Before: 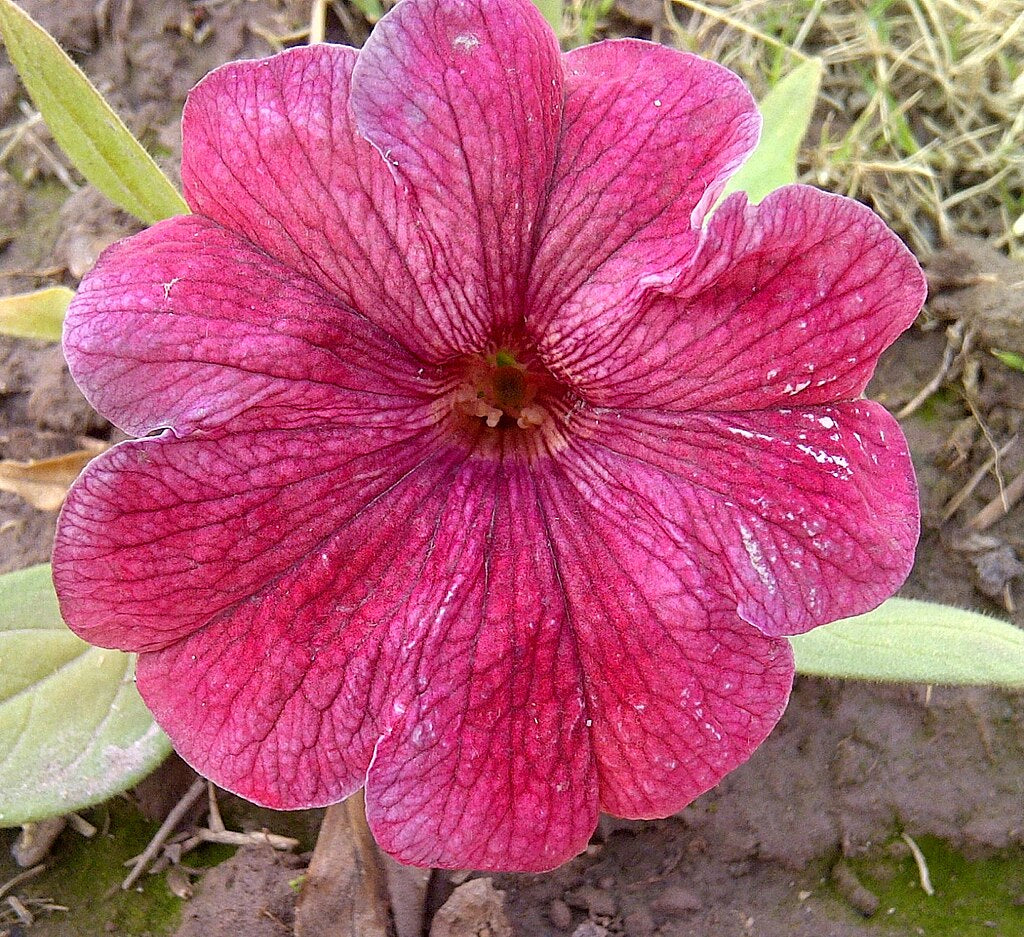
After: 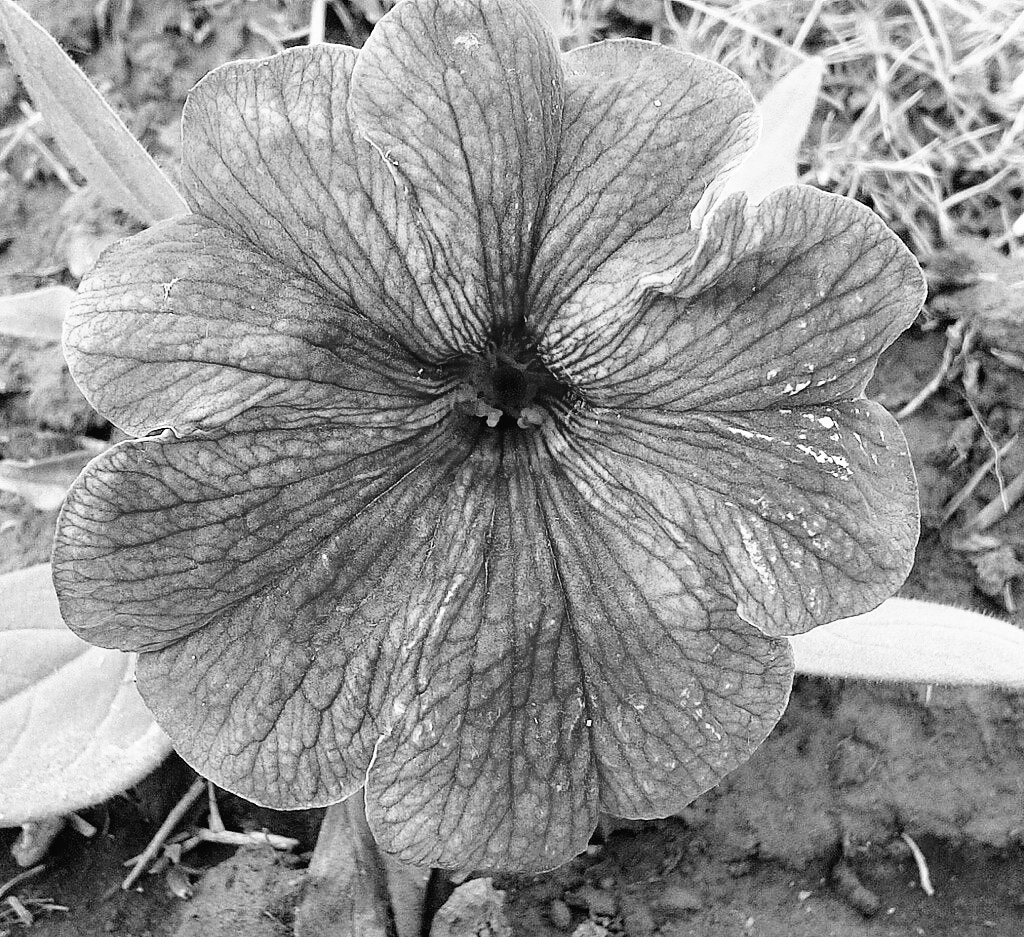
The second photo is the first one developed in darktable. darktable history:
tone curve: curves: ch0 [(0, 0.016) (0.11, 0.039) (0.259, 0.235) (0.383, 0.437) (0.499, 0.597) (0.733, 0.867) (0.843, 0.948) (1, 1)], color space Lab, linked channels, preserve colors none
color calibration: output gray [0.25, 0.35, 0.4, 0], x 0.383, y 0.372, temperature 3905.17 K
